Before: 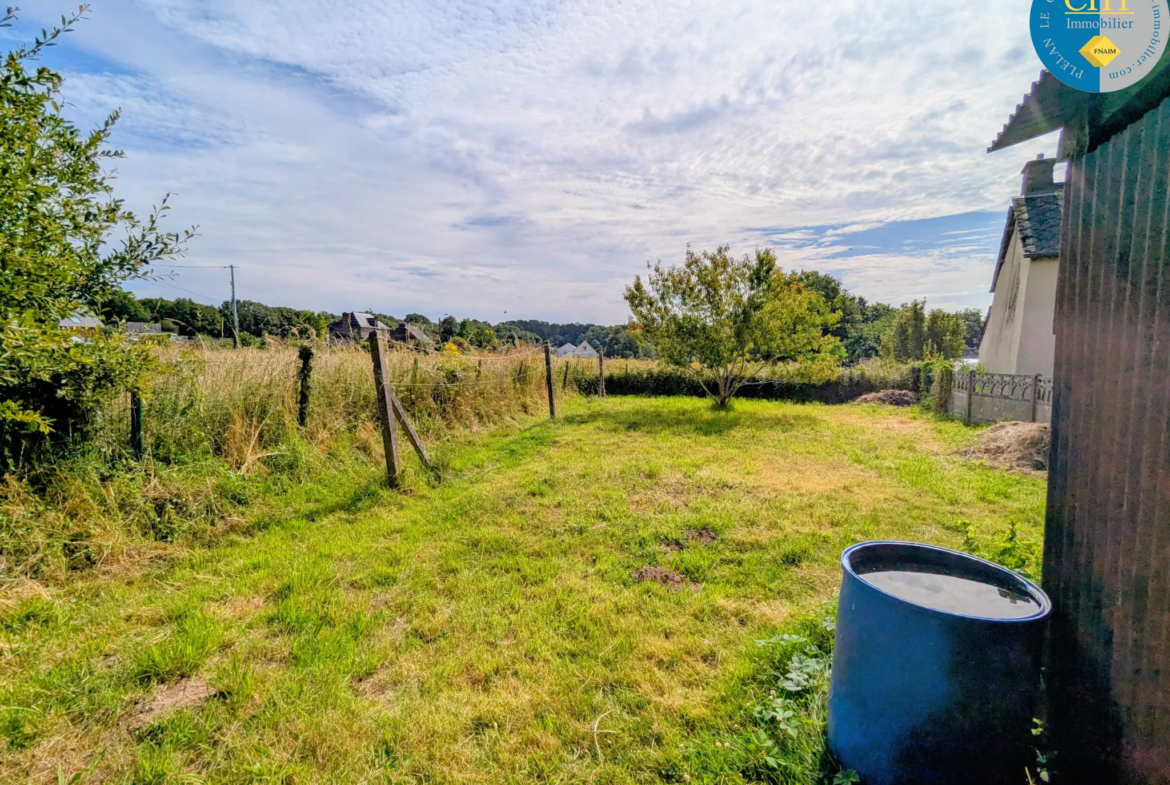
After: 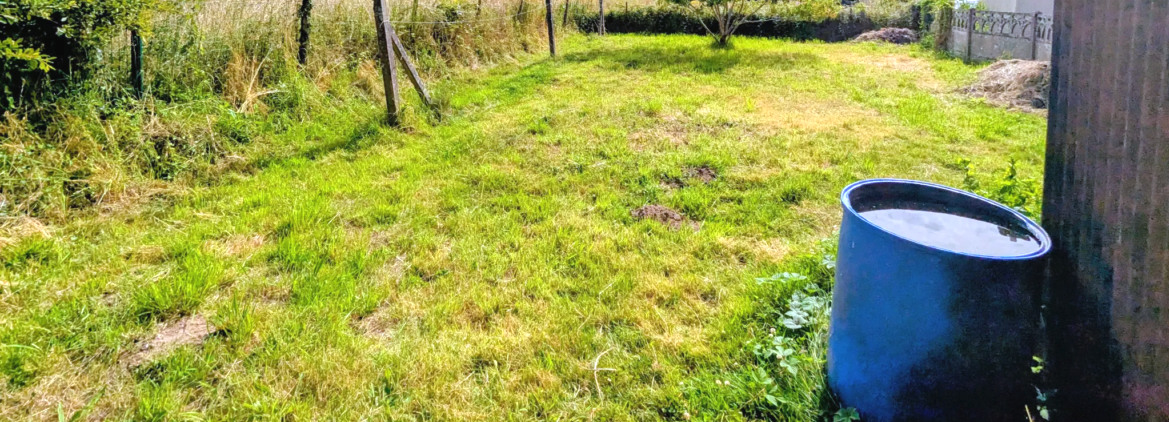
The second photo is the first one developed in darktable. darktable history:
crop and rotate: top 46.237%
white balance: red 0.948, green 1.02, blue 1.176
exposure: black level correction -0.002, exposure 0.54 EV, compensate highlight preservation false
